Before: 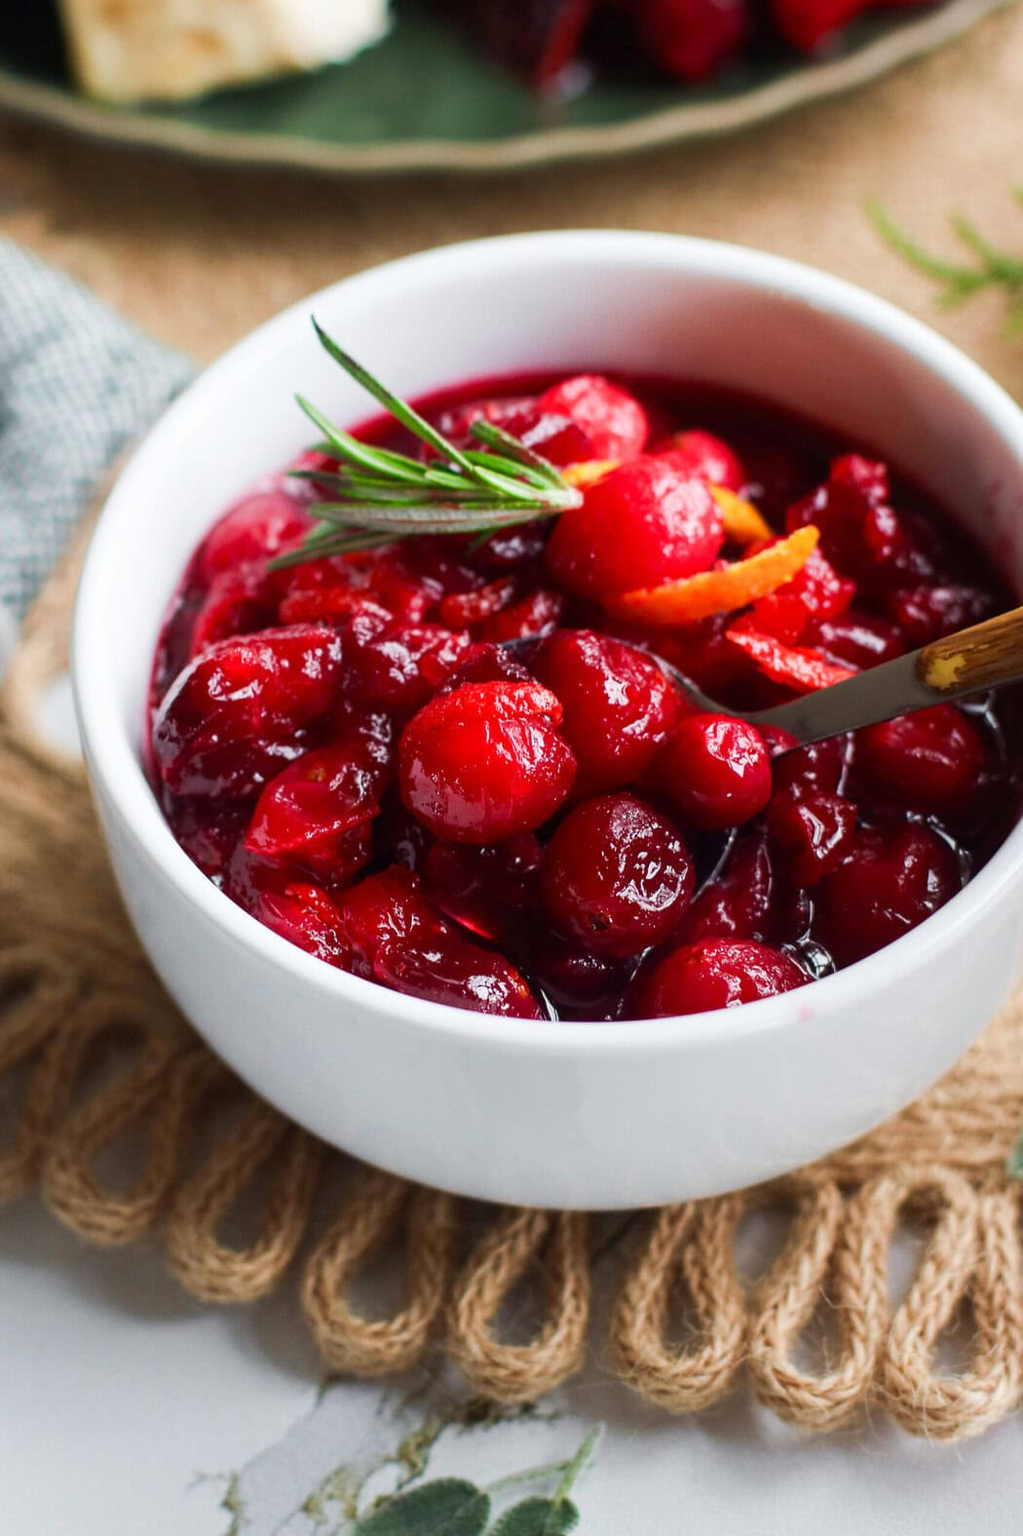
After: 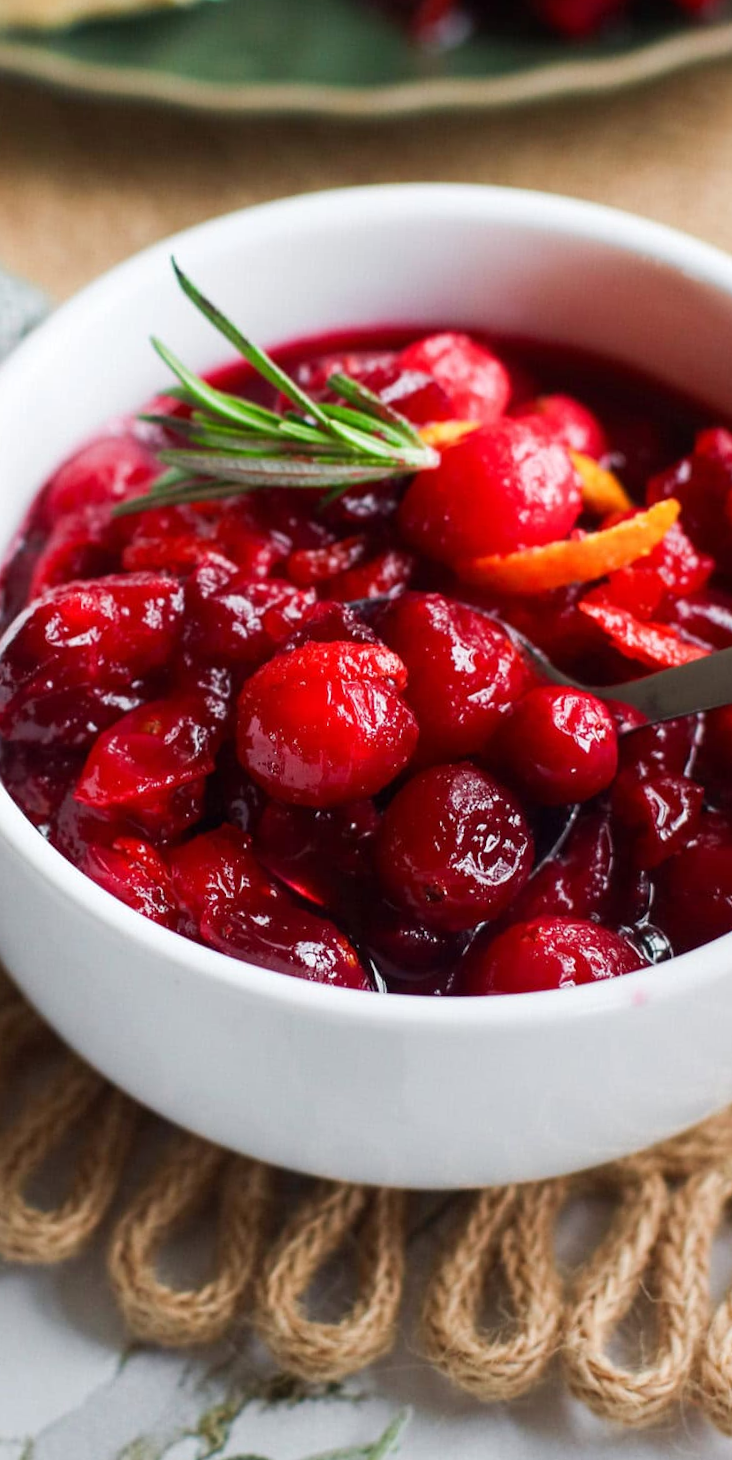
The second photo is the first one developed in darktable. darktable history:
crop and rotate: angle -3.03°, left 13.913%, top 0.035%, right 10.88%, bottom 0.044%
